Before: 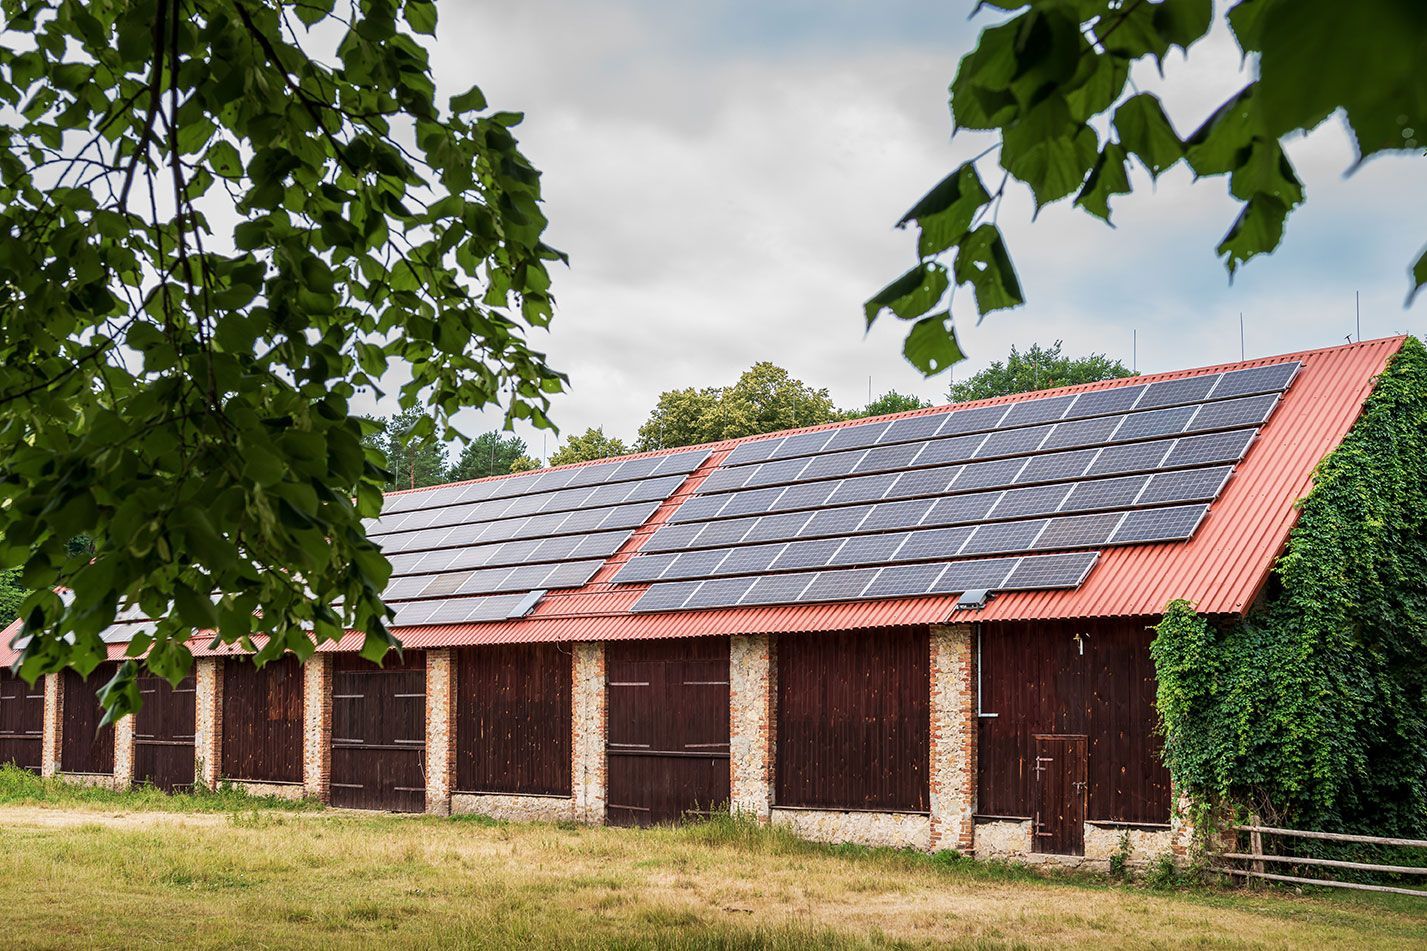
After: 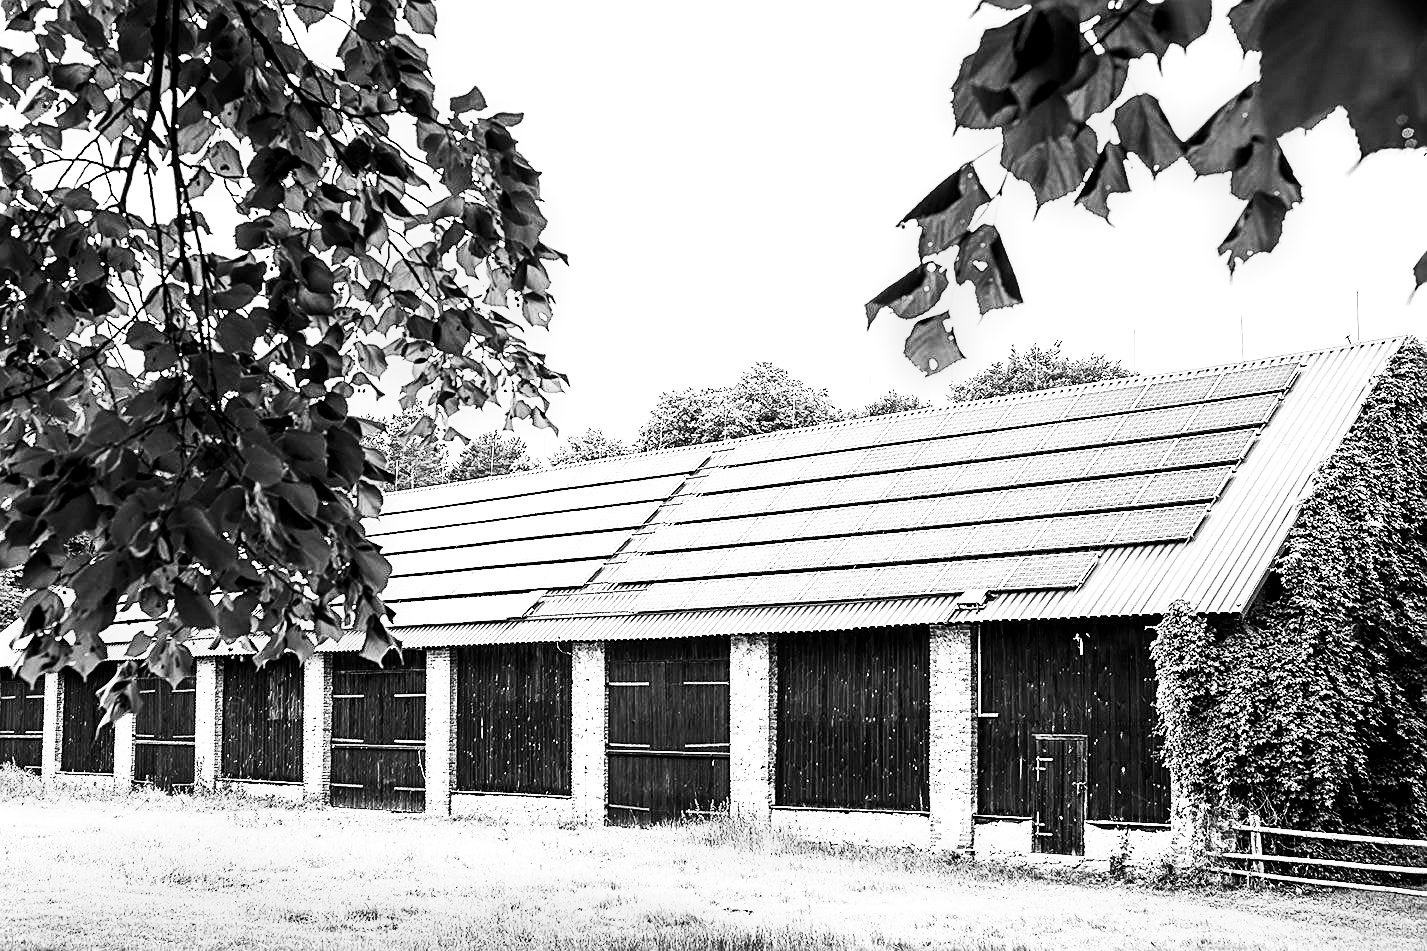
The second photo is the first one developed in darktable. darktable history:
shadows and highlights: shadows 52.34, highlights -28.23, soften with gaussian
local contrast: highlights 100%, shadows 100%, detail 120%, midtone range 0.2
tone equalizer: -8 EV -0.75 EV, -7 EV -0.7 EV, -6 EV -0.6 EV, -5 EV -0.4 EV, -3 EV 0.4 EV, -2 EV 0.6 EV, -1 EV 0.7 EV, +0 EV 0.75 EV, edges refinement/feathering 500, mask exposure compensation -1.57 EV, preserve details no
monochrome: on, module defaults
color correction: highlights a* 1.59, highlights b* -1.7, saturation 2.48
sharpen: on, module defaults
base curve: curves: ch0 [(0, 0) (0.007, 0.004) (0.027, 0.03) (0.046, 0.07) (0.207, 0.54) (0.442, 0.872) (0.673, 0.972) (1, 1)], preserve colors none
exposure: exposure 0.6 EV, compensate highlight preservation false
